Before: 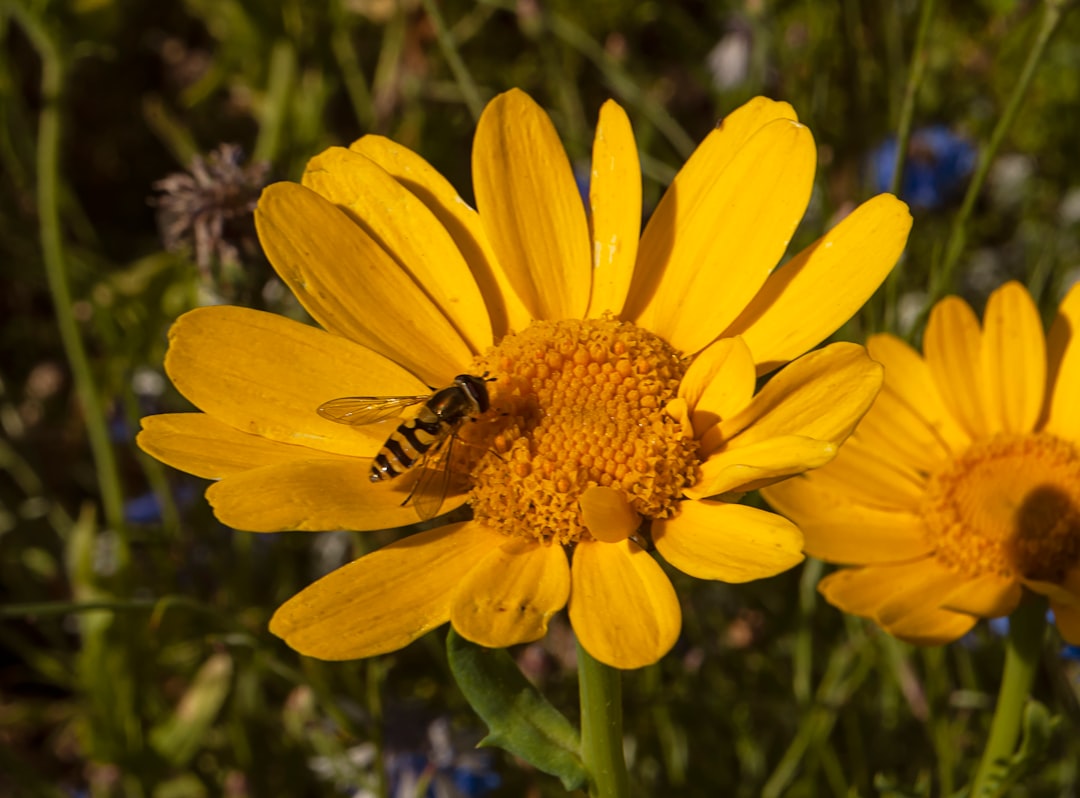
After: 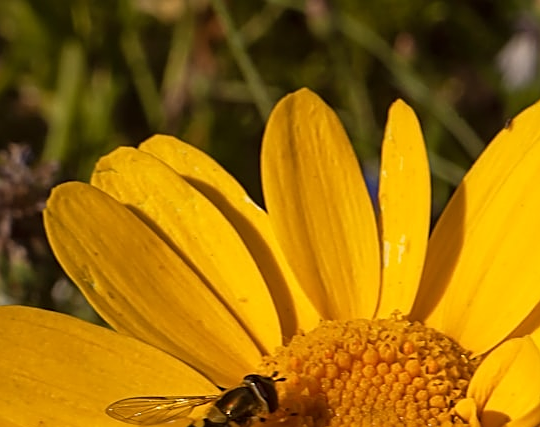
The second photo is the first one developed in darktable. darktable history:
sharpen: on, module defaults
crop: left 19.556%, right 30.401%, bottom 46.458%
